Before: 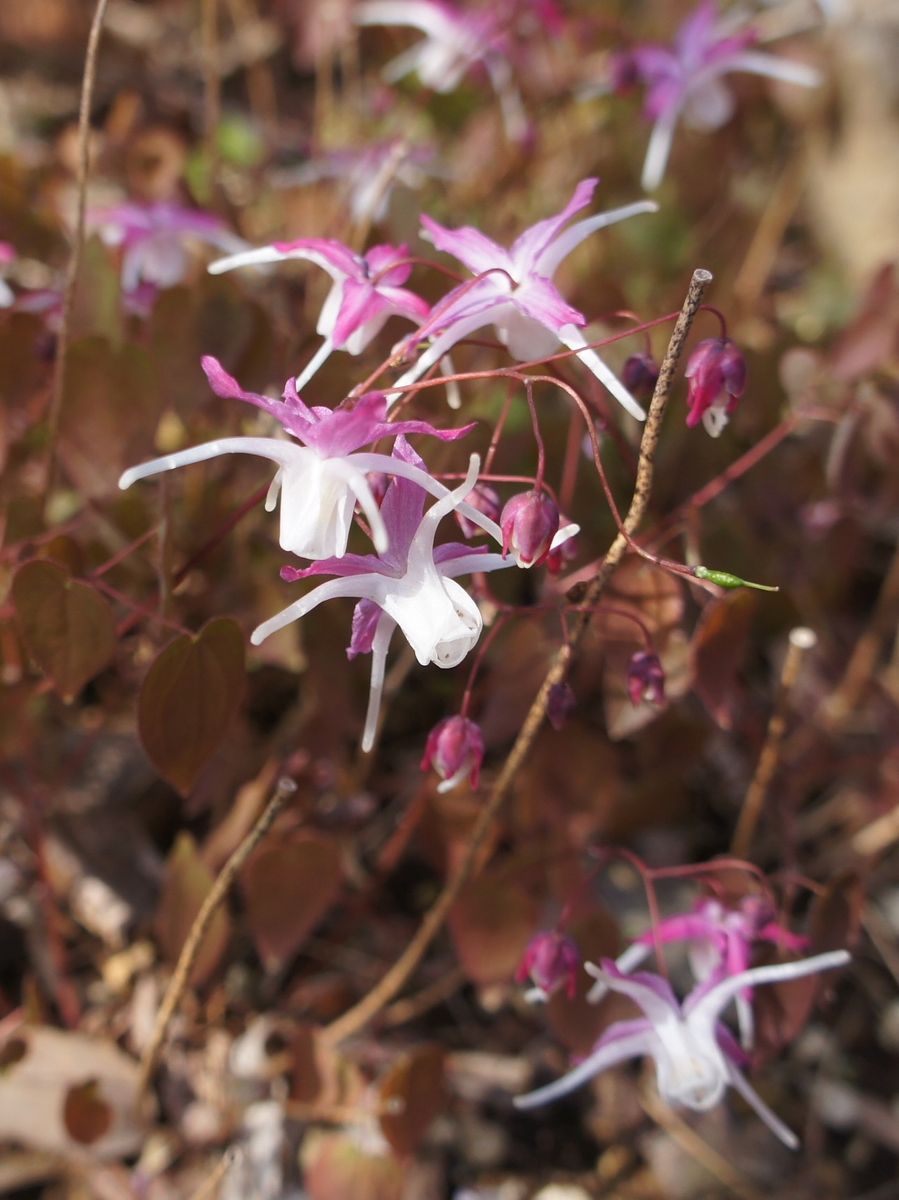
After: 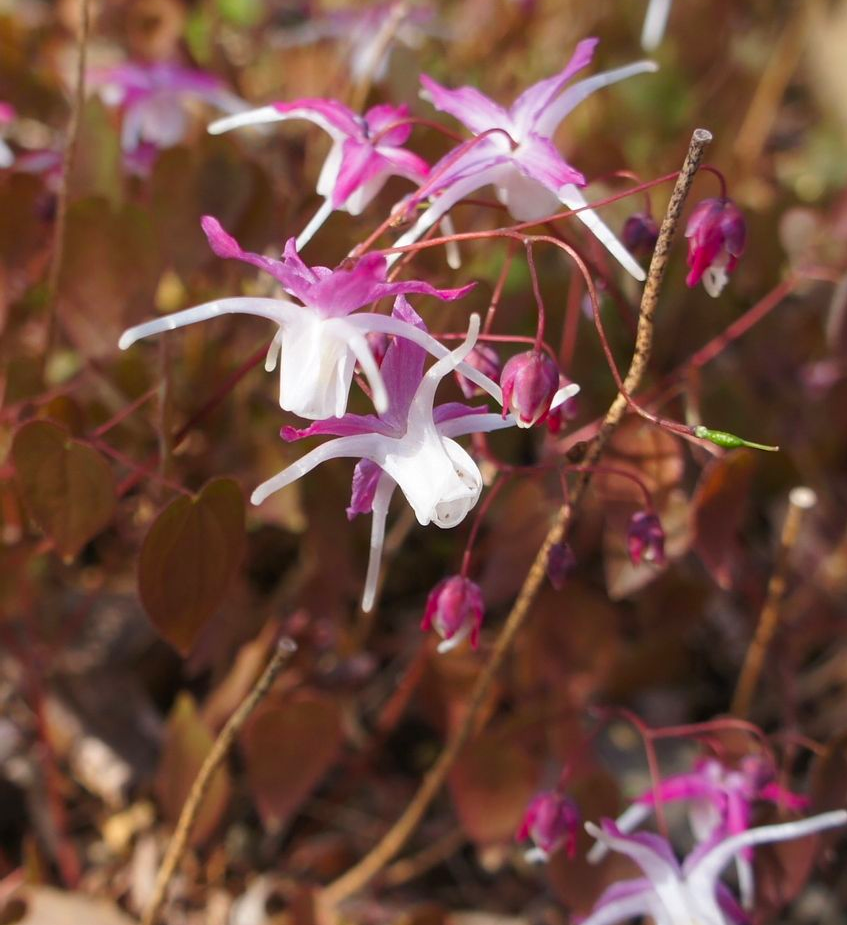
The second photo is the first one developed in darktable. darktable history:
color zones: curves: ch0 [(0, 0.613) (0.01, 0.613) (0.245, 0.448) (0.498, 0.529) (0.642, 0.665) (0.879, 0.777) (0.99, 0.613)]; ch1 [(0, 0) (0.143, 0) (0.286, 0) (0.429, 0) (0.571, 0) (0.714, 0) (0.857, 0)], mix -121.96%
crop and rotate: angle 0.03°, top 11.643%, right 5.651%, bottom 11.189%
